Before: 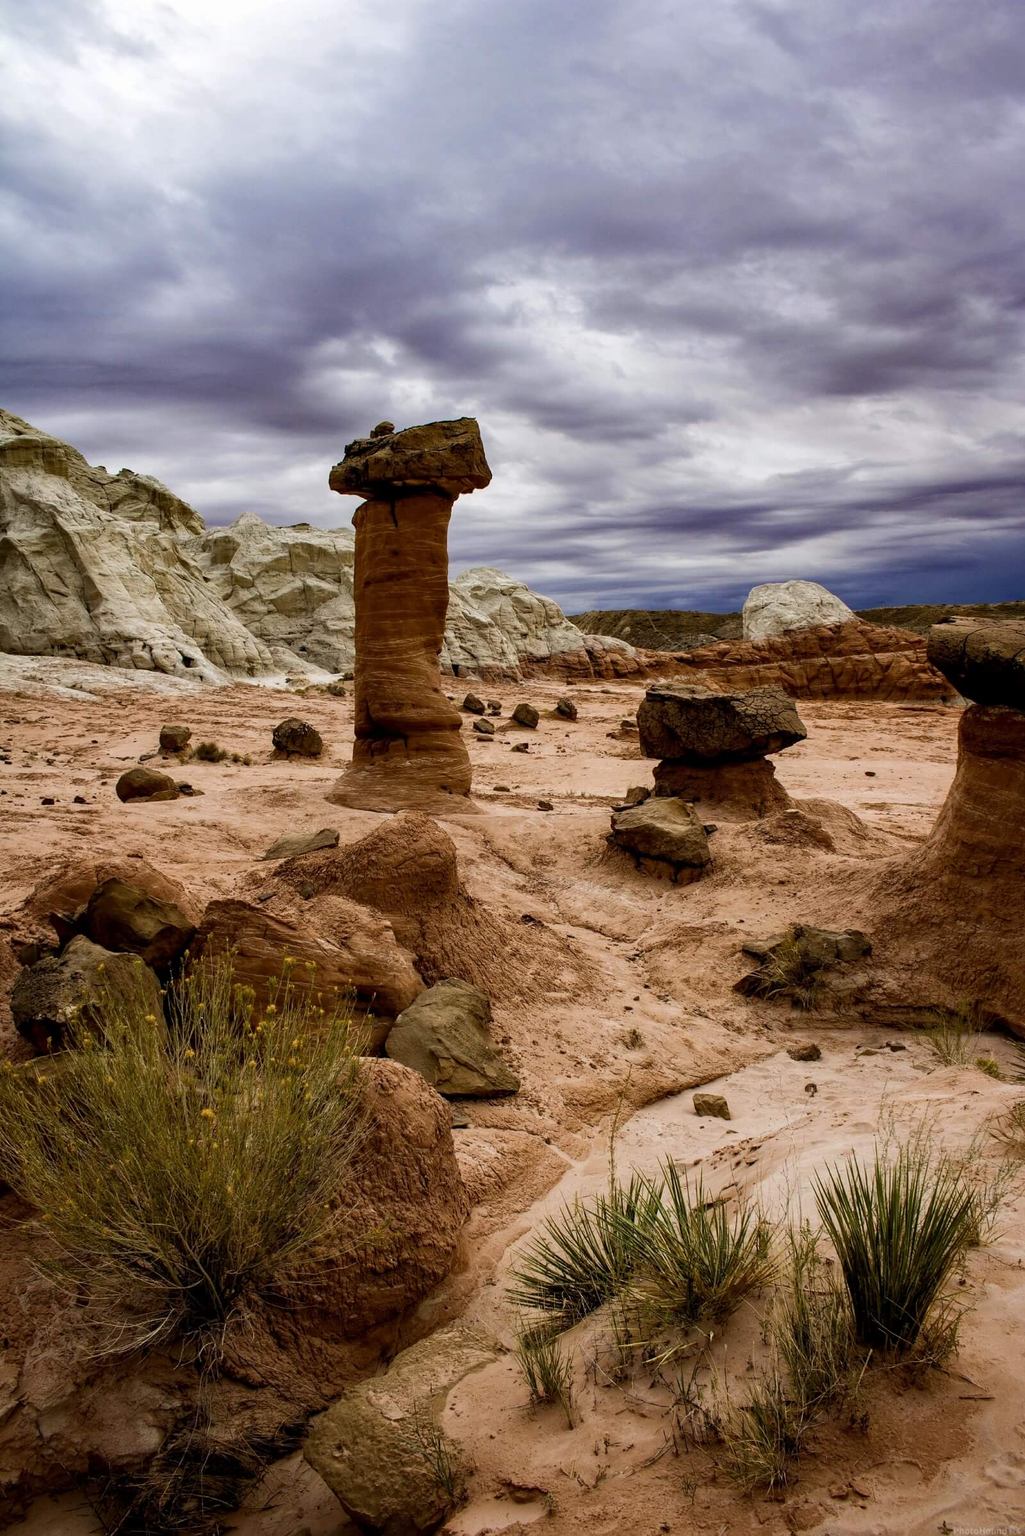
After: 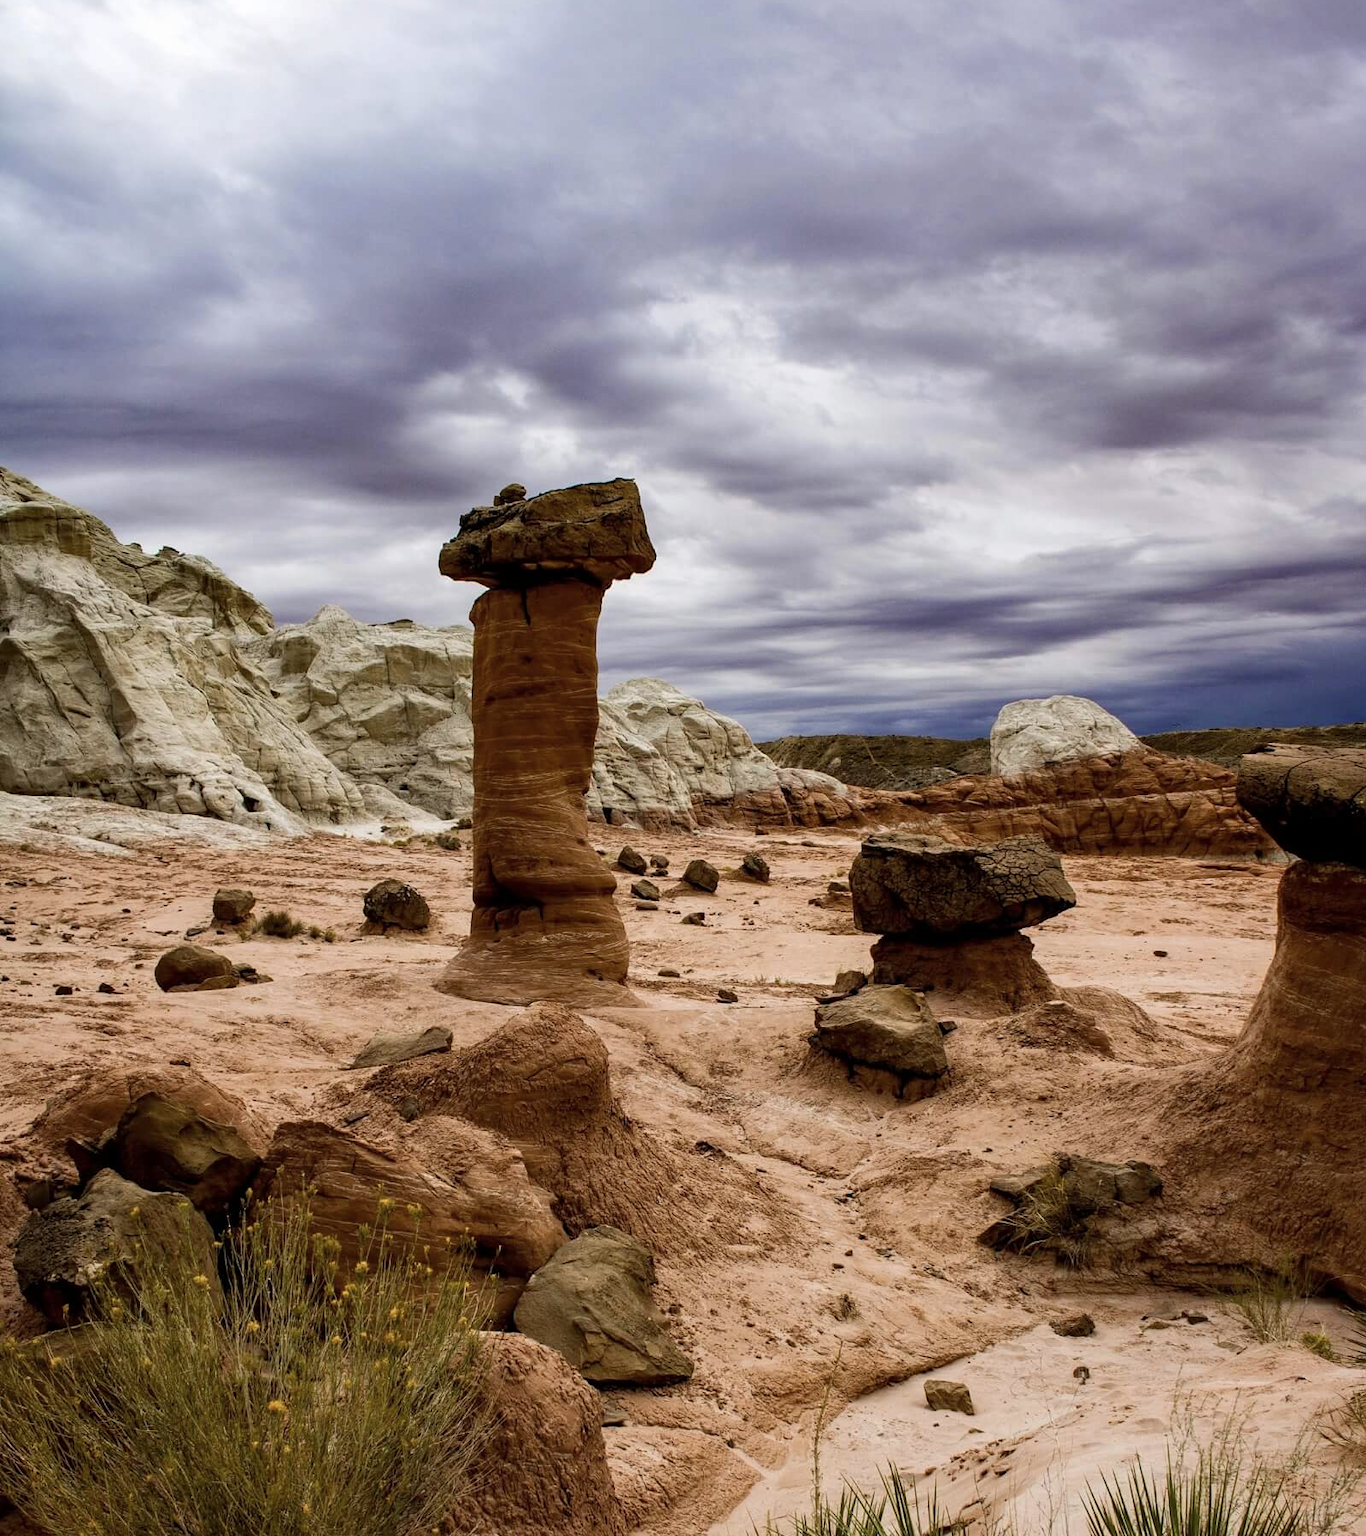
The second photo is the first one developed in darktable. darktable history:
crop: top 3.857%, bottom 21.132%
base curve: curves: ch0 [(0, 0) (0.472, 0.508) (1, 1)]
contrast brightness saturation: saturation -0.1
